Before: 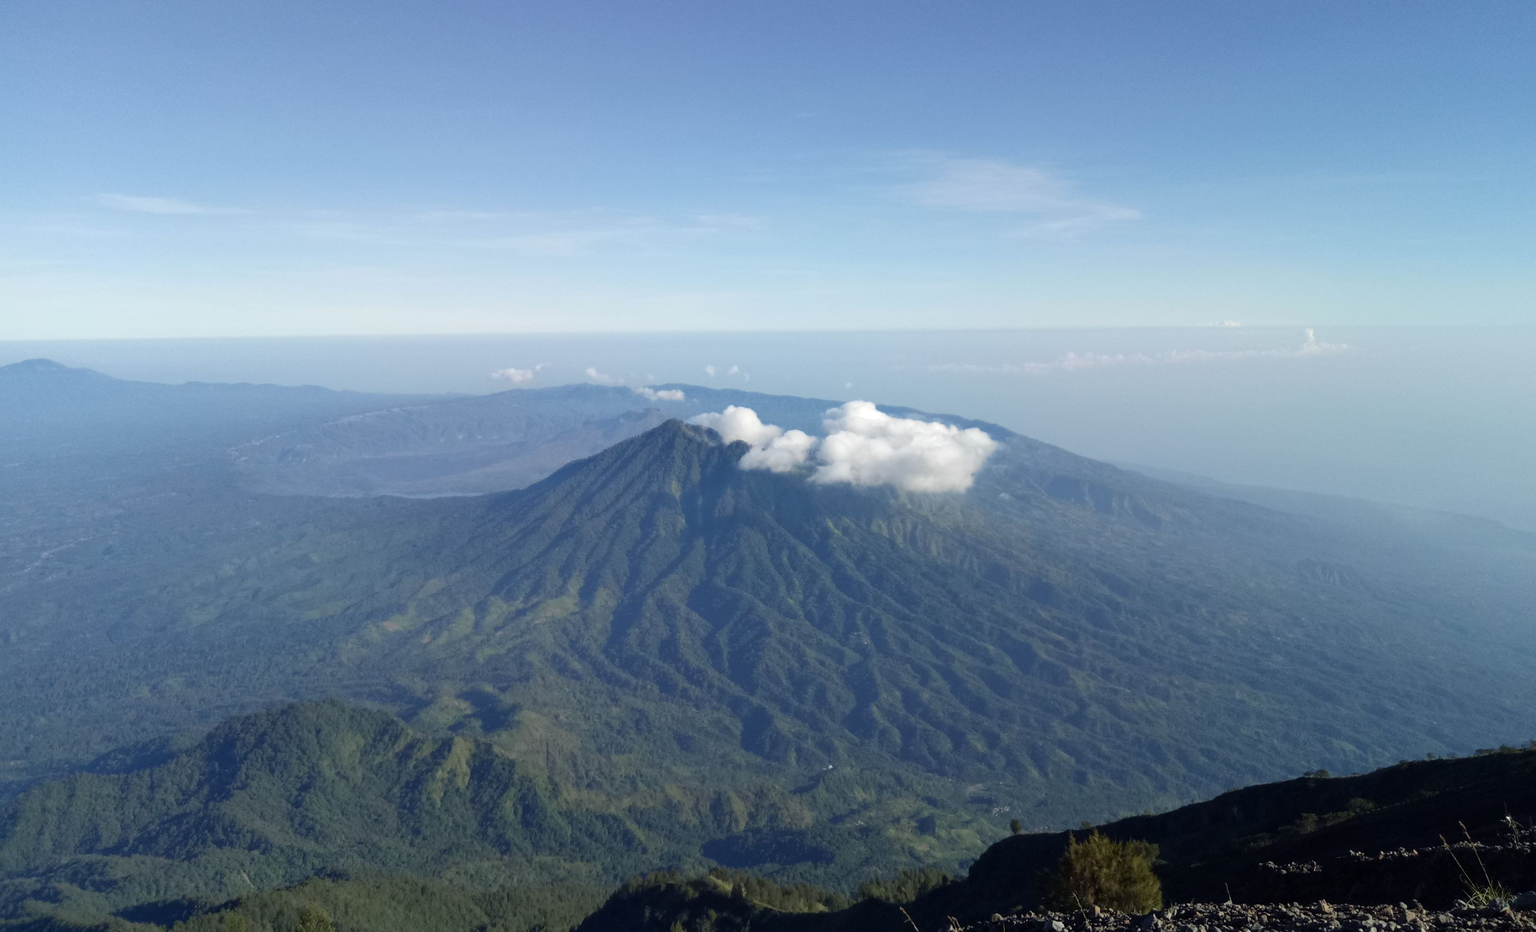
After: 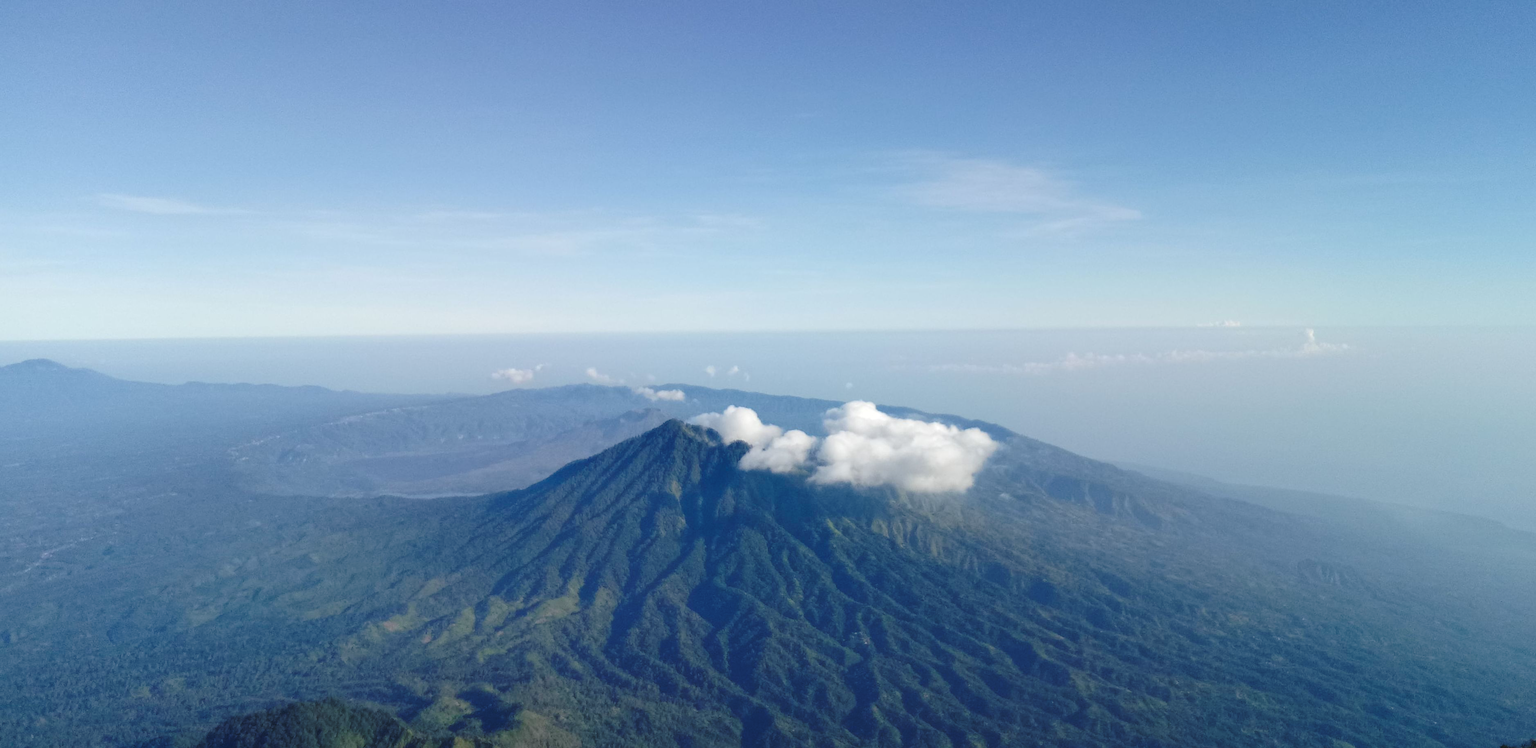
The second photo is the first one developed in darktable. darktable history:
crop: bottom 19.644%
base curve: curves: ch0 [(0, 0) (0.073, 0.04) (0.157, 0.139) (0.492, 0.492) (0.758, 0.758) (1, 1)], preserve colors none
